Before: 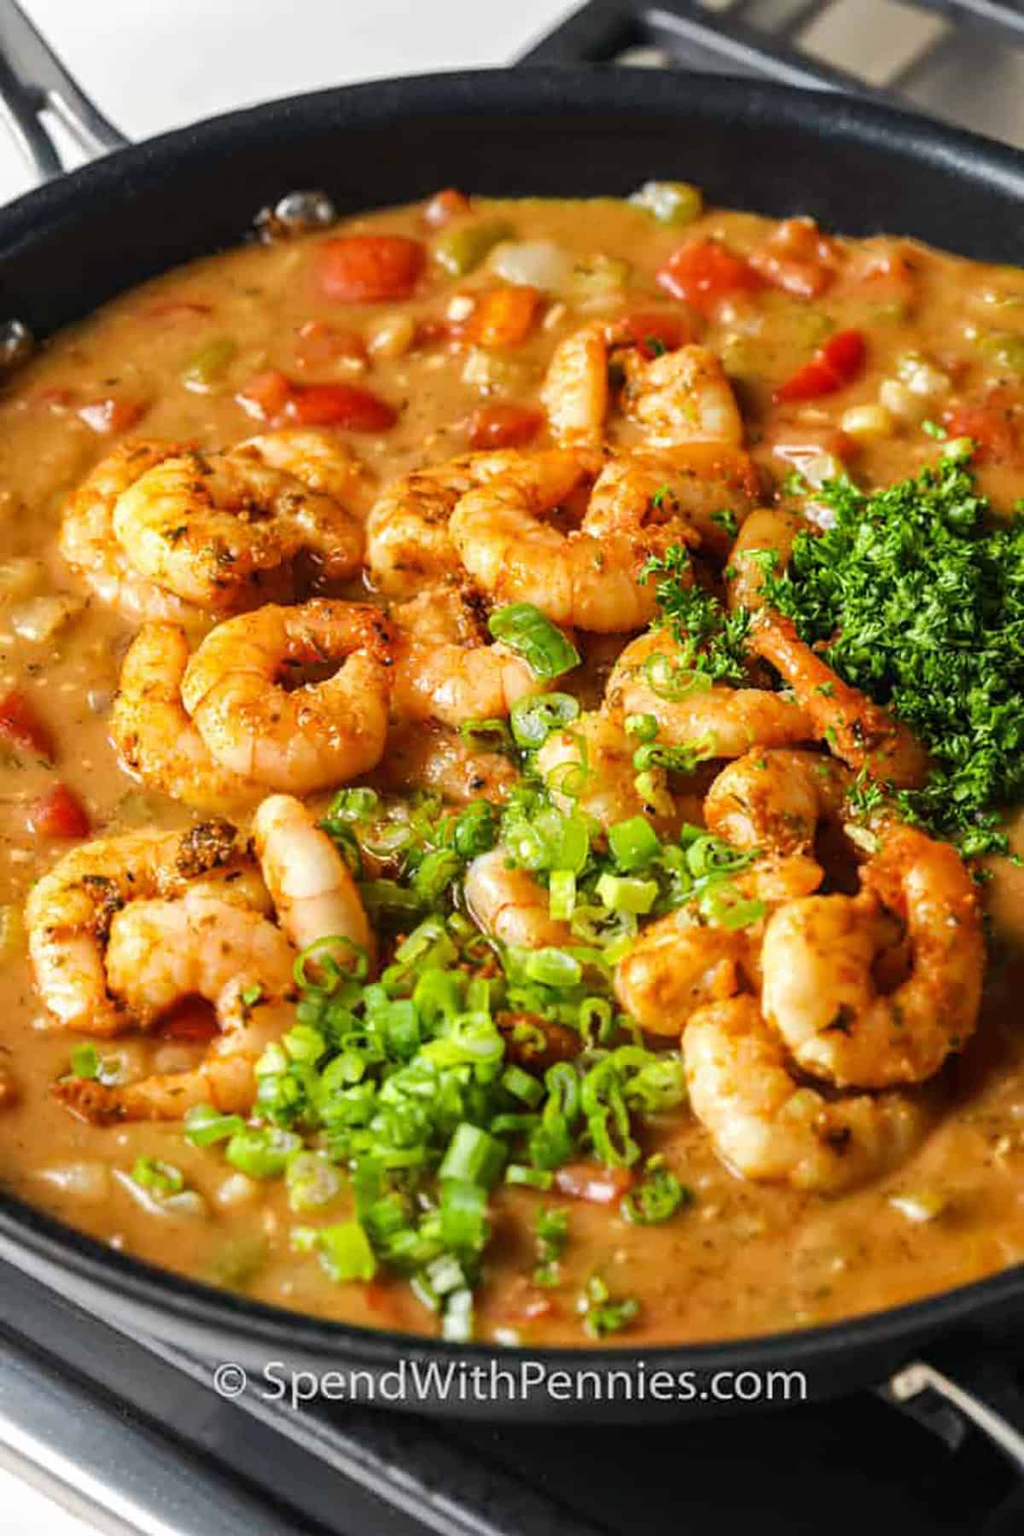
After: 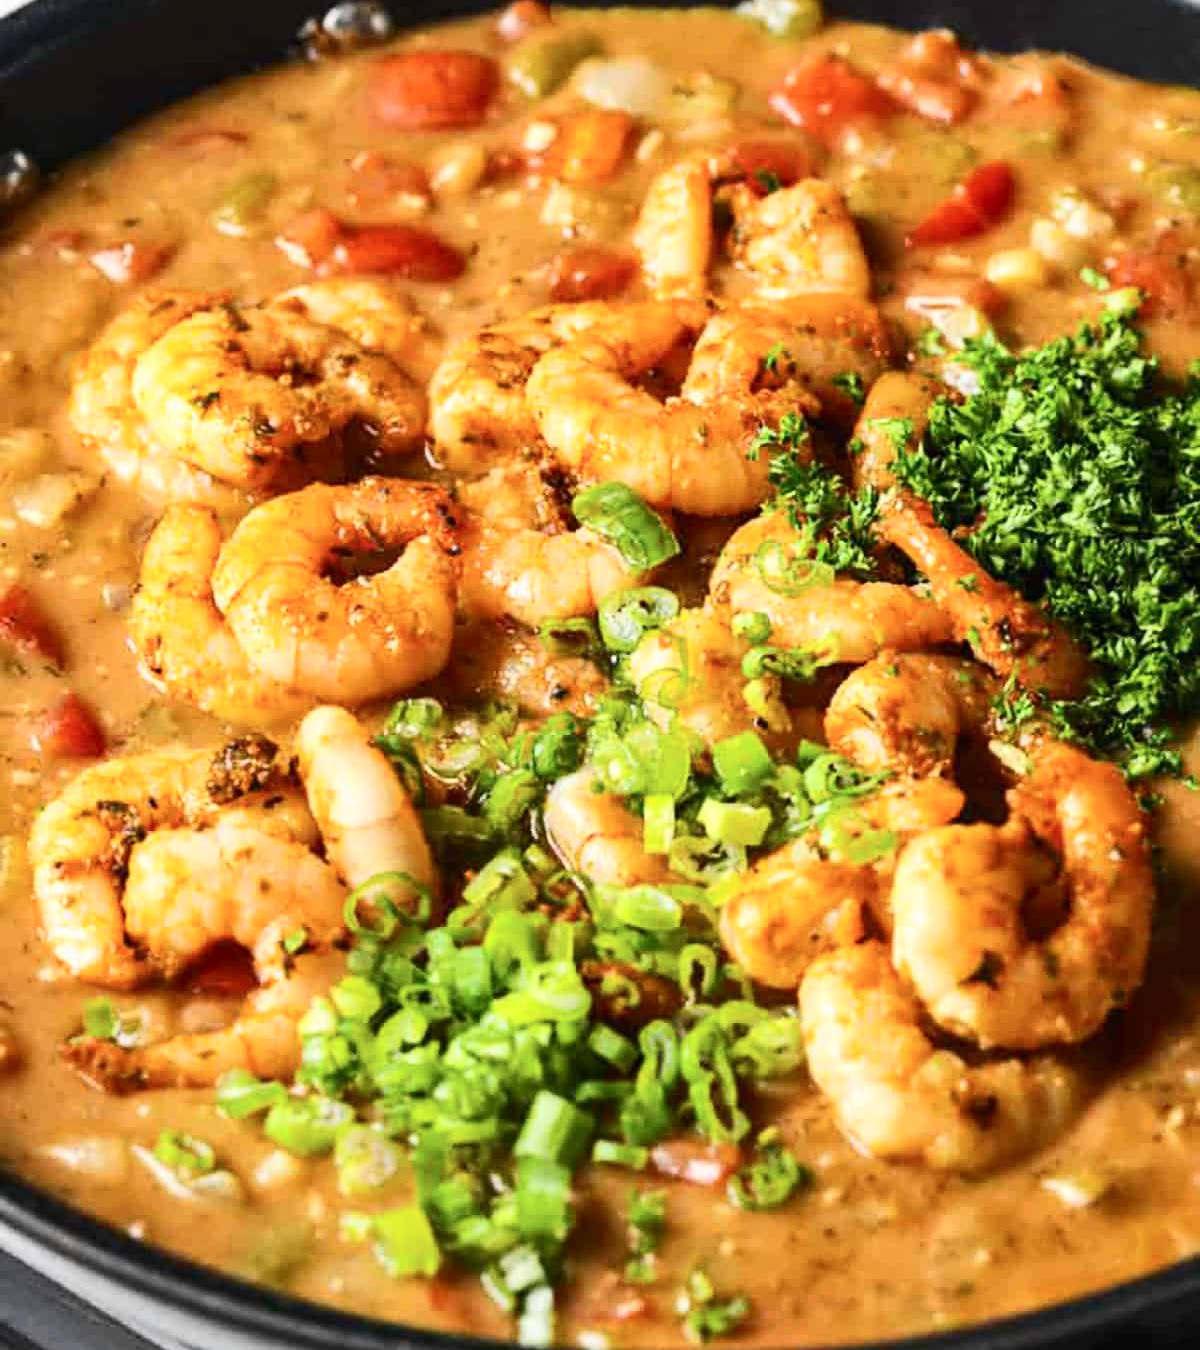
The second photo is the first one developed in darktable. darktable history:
crop and rotate: top 12.5%, bottom 12.5%
contrast brightness saturation: contrast 0.24, brightness 0.09
